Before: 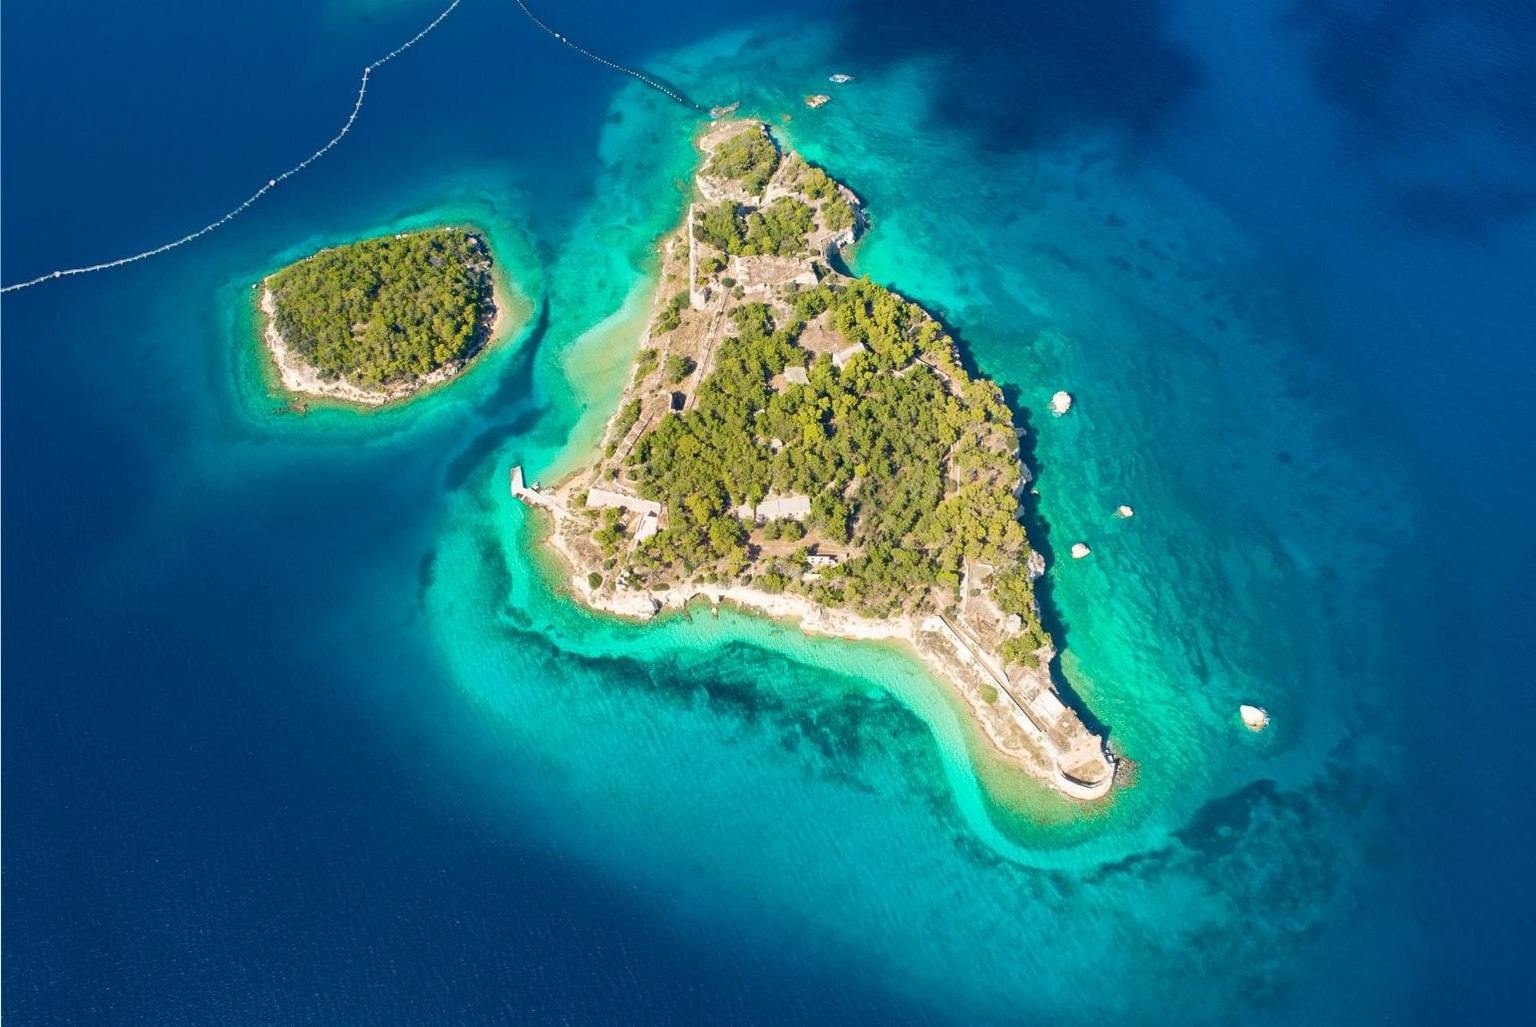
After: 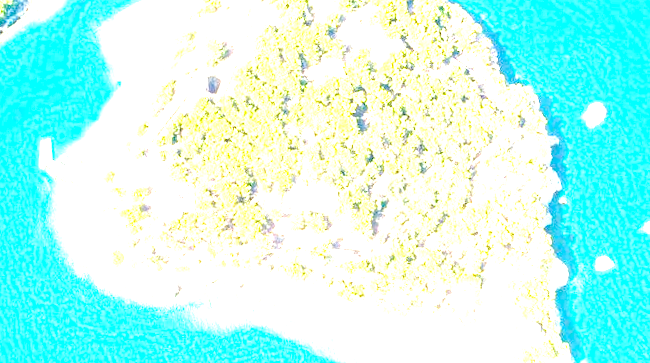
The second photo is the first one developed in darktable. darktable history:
crop: left 31.751%, top 32.172%, right 27.8%, bottom 35.83%
white balance: emerald 1
tone equalizer "contrast tone curve: medium": -8 EV -0.75 EV, -7 EV -0.7 EV, -6 EV -0.6 EV, -5 EV -0.4 EV, -3 EV 0.4 EV, -2 EV 0.6 EV, -1 EV 0.7 EV, +0 EV 0.75 EV, edges refinement/feathering 500, mask exposure compensation -1.57 EV, preserve details no
exposure: exposure 0.921 EV
rotate and perspective: rotation 4.1°, automatic cropping off
